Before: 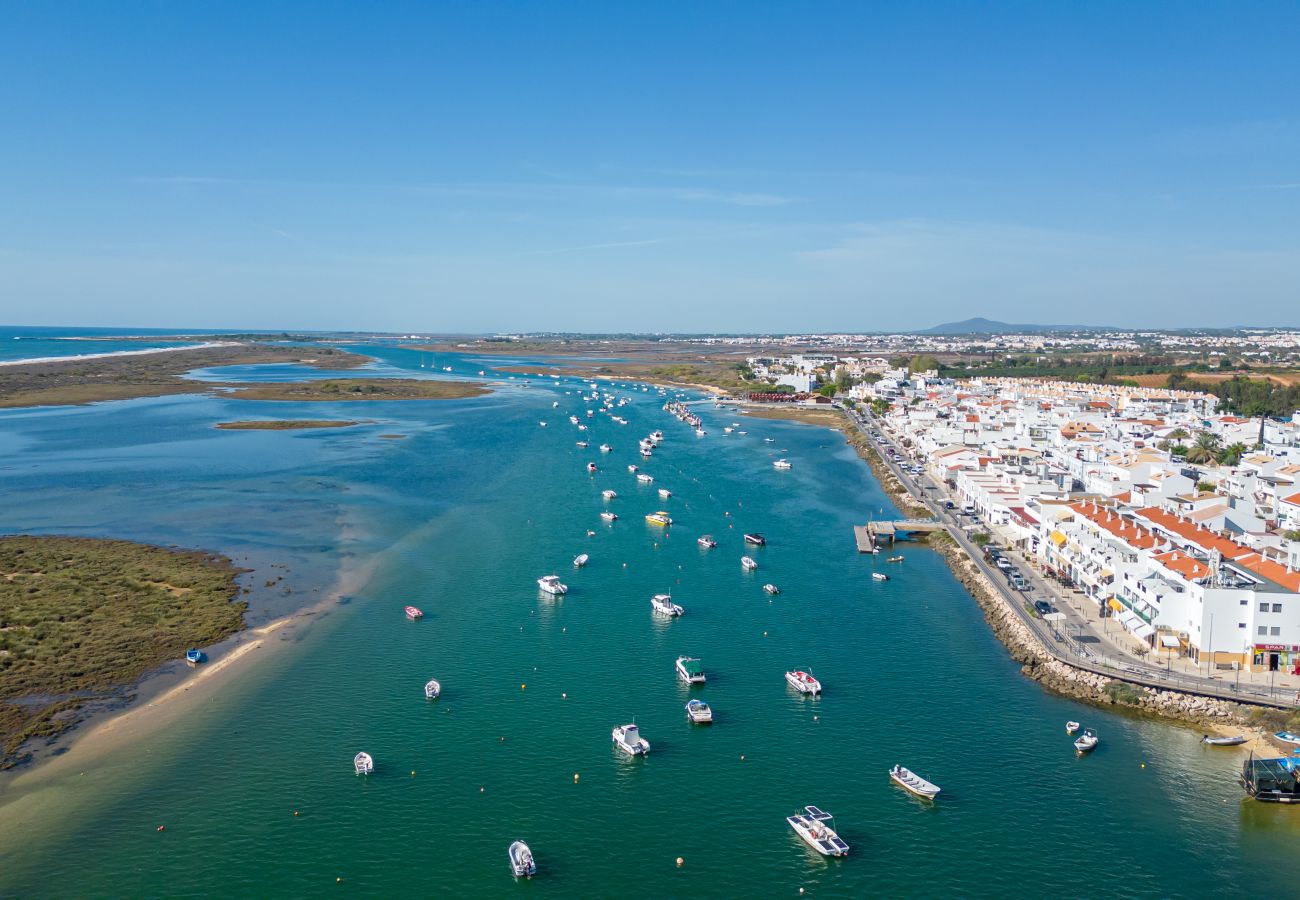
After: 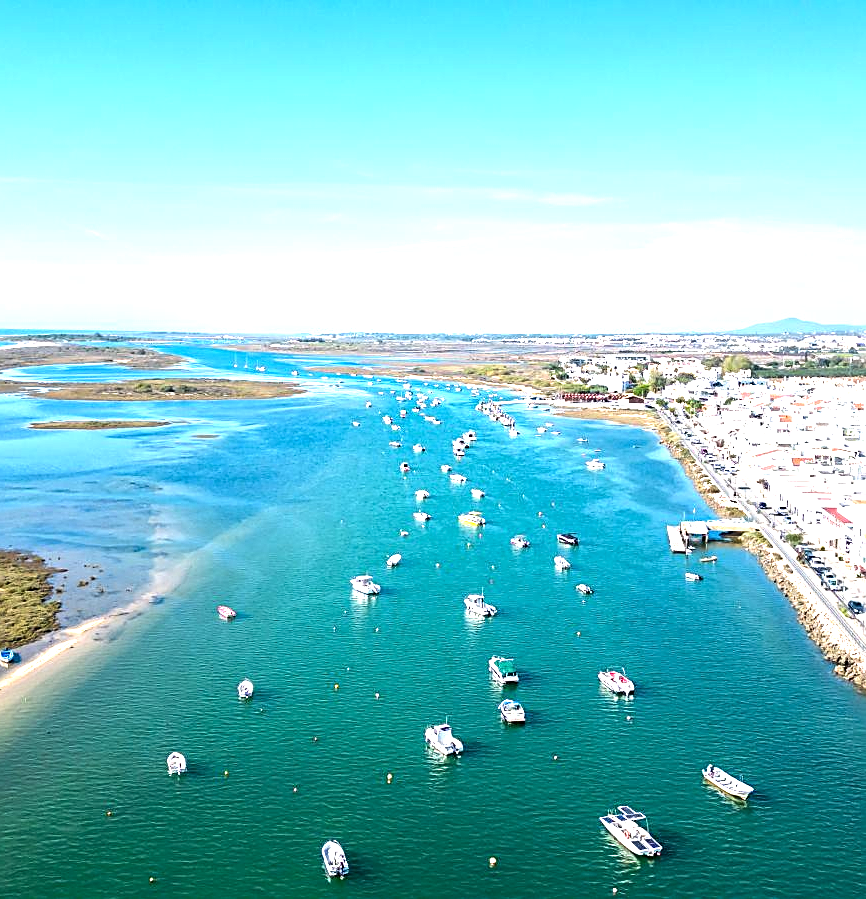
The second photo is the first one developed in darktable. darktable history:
crop and rotate: left 14.385%, right 18.948%
exposure: black level correction 0.001, exposure 1 EV, compensate highlight preservation false
tone equalizer: -8 EV -0.75 EV, -7 EV -0.7 EV, -6 EV -0.6 EV, -5 EV -0.4 EV, -3 EV 0.4 EV, -2 EV 0.6 EV, -1 EV 0.7 EV, +0 EV 0.75 EV, edges refinement/feathering 500, mask exposure compensation -1.57 EV, preserve details no
sharpen: on, module defaults
